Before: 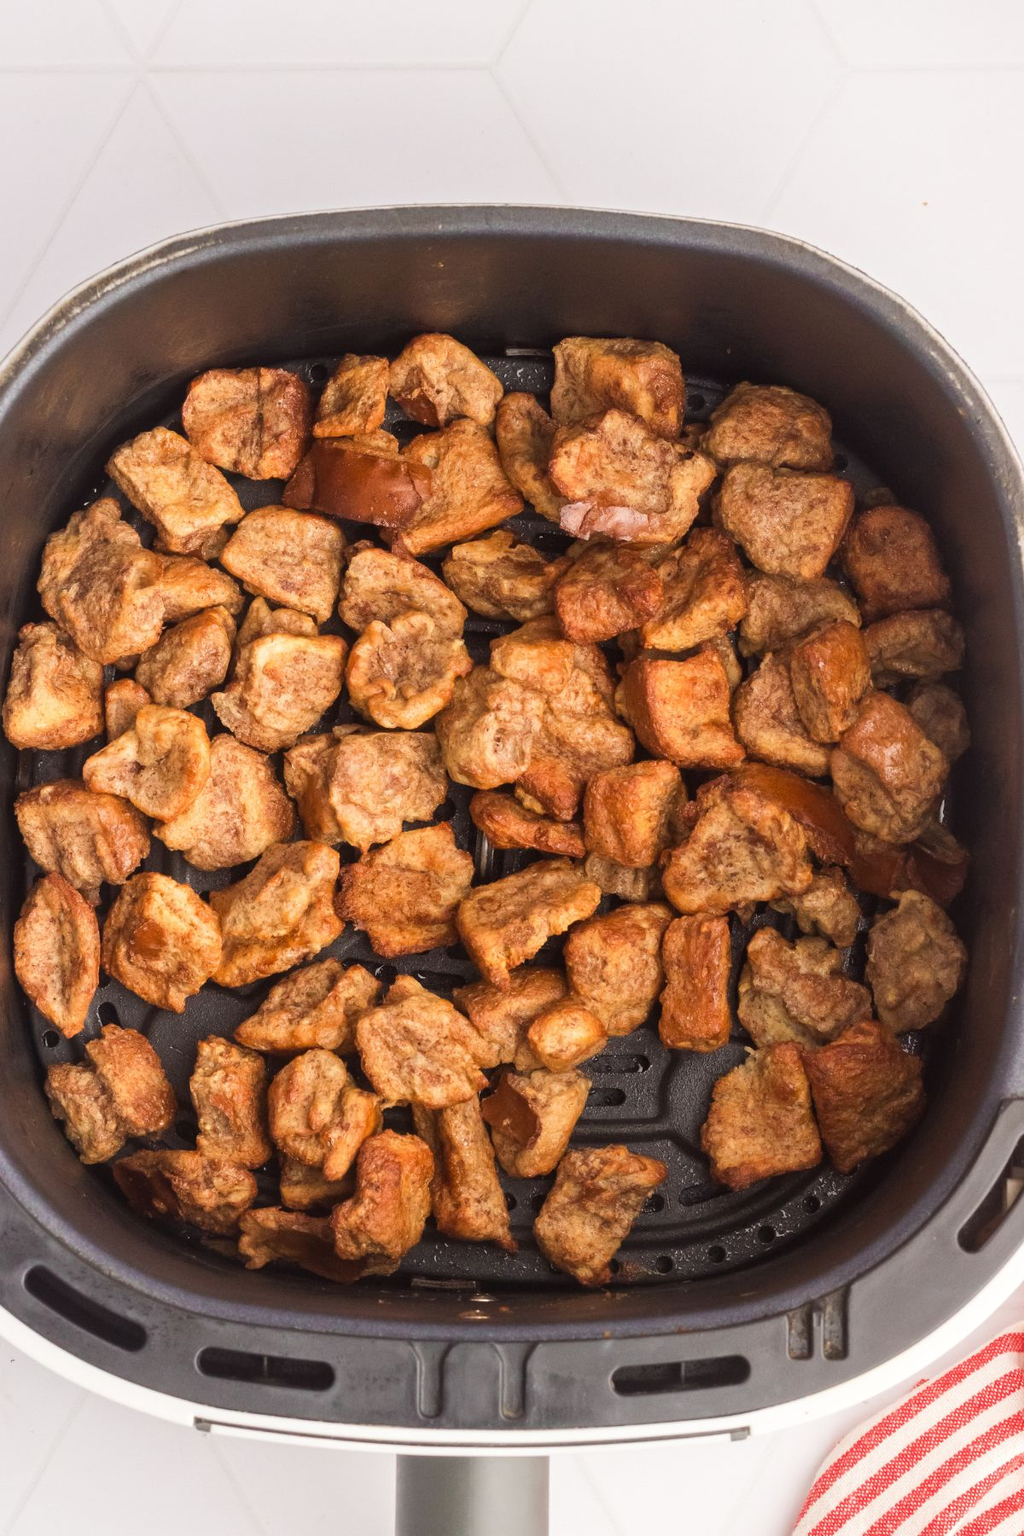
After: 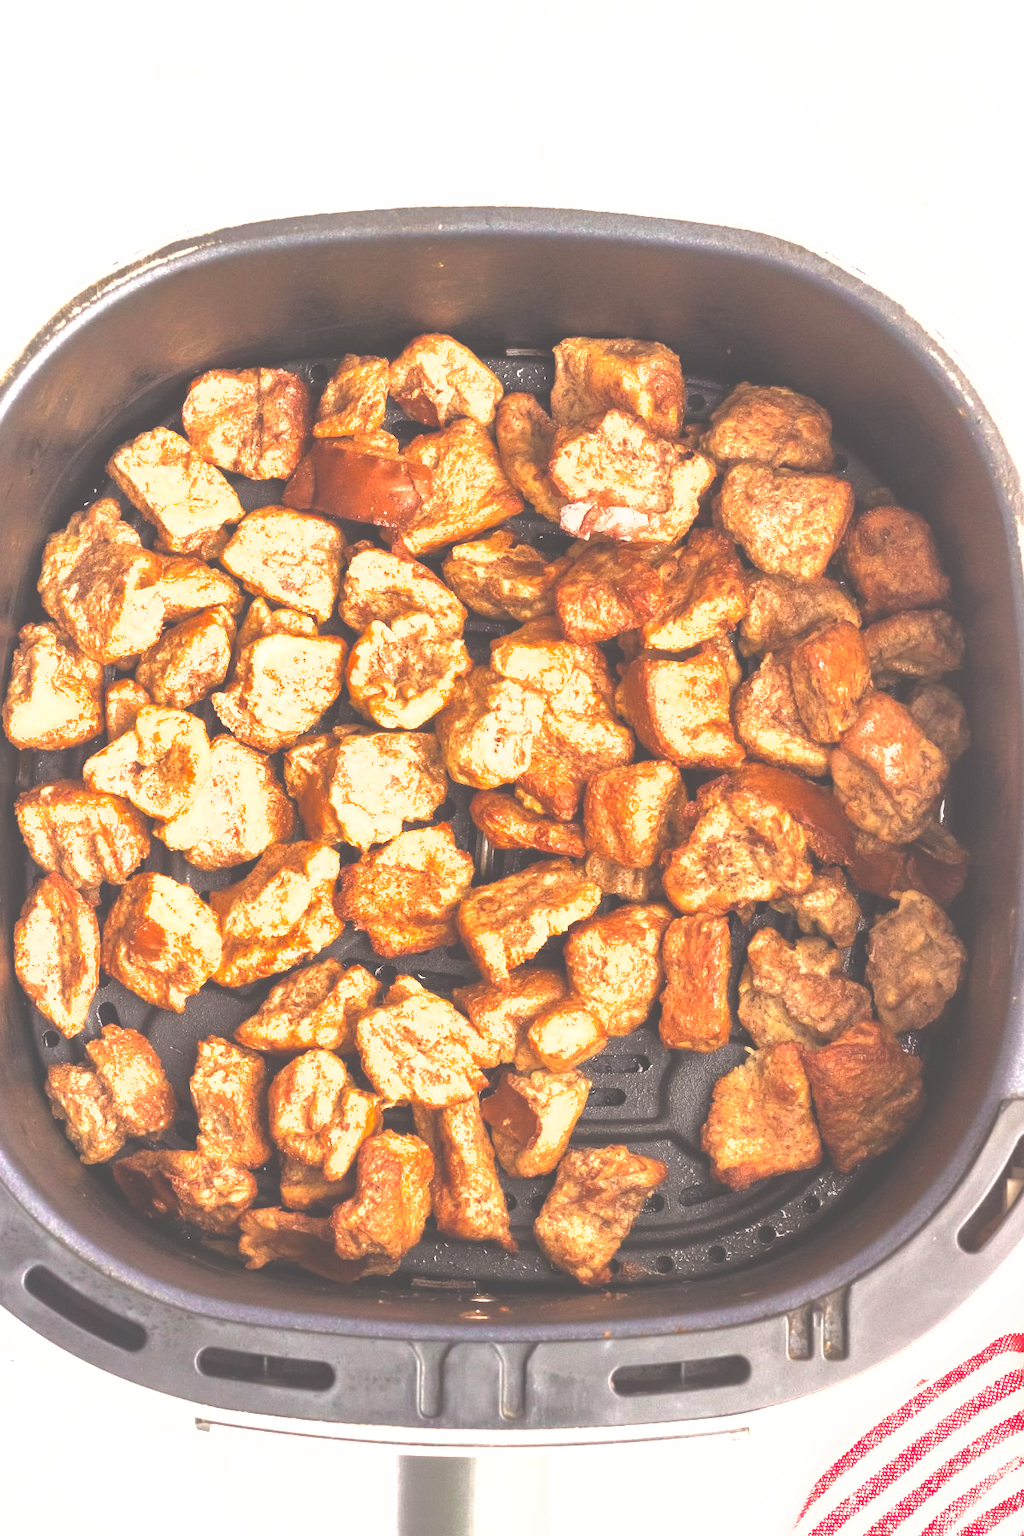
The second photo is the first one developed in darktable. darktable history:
shadows and highlights: on, module defaults
exposure: black level correction -0.023, exposure 1.397 EV, compensate highlight preservation false
